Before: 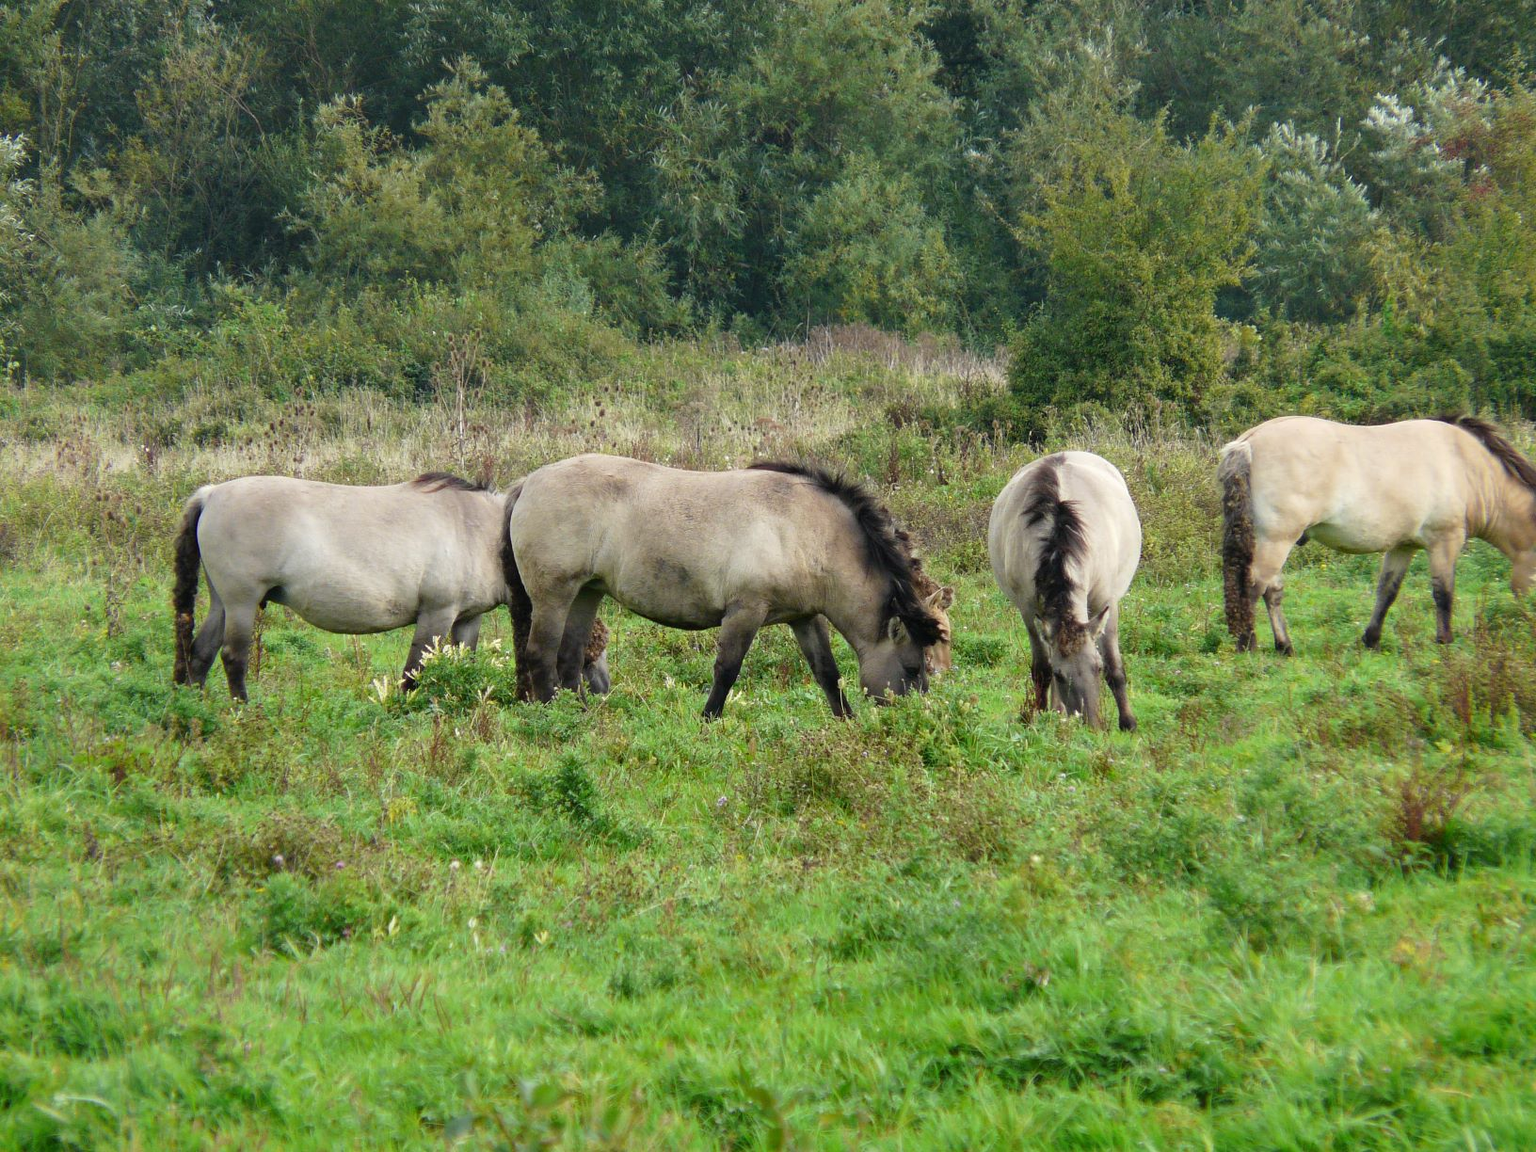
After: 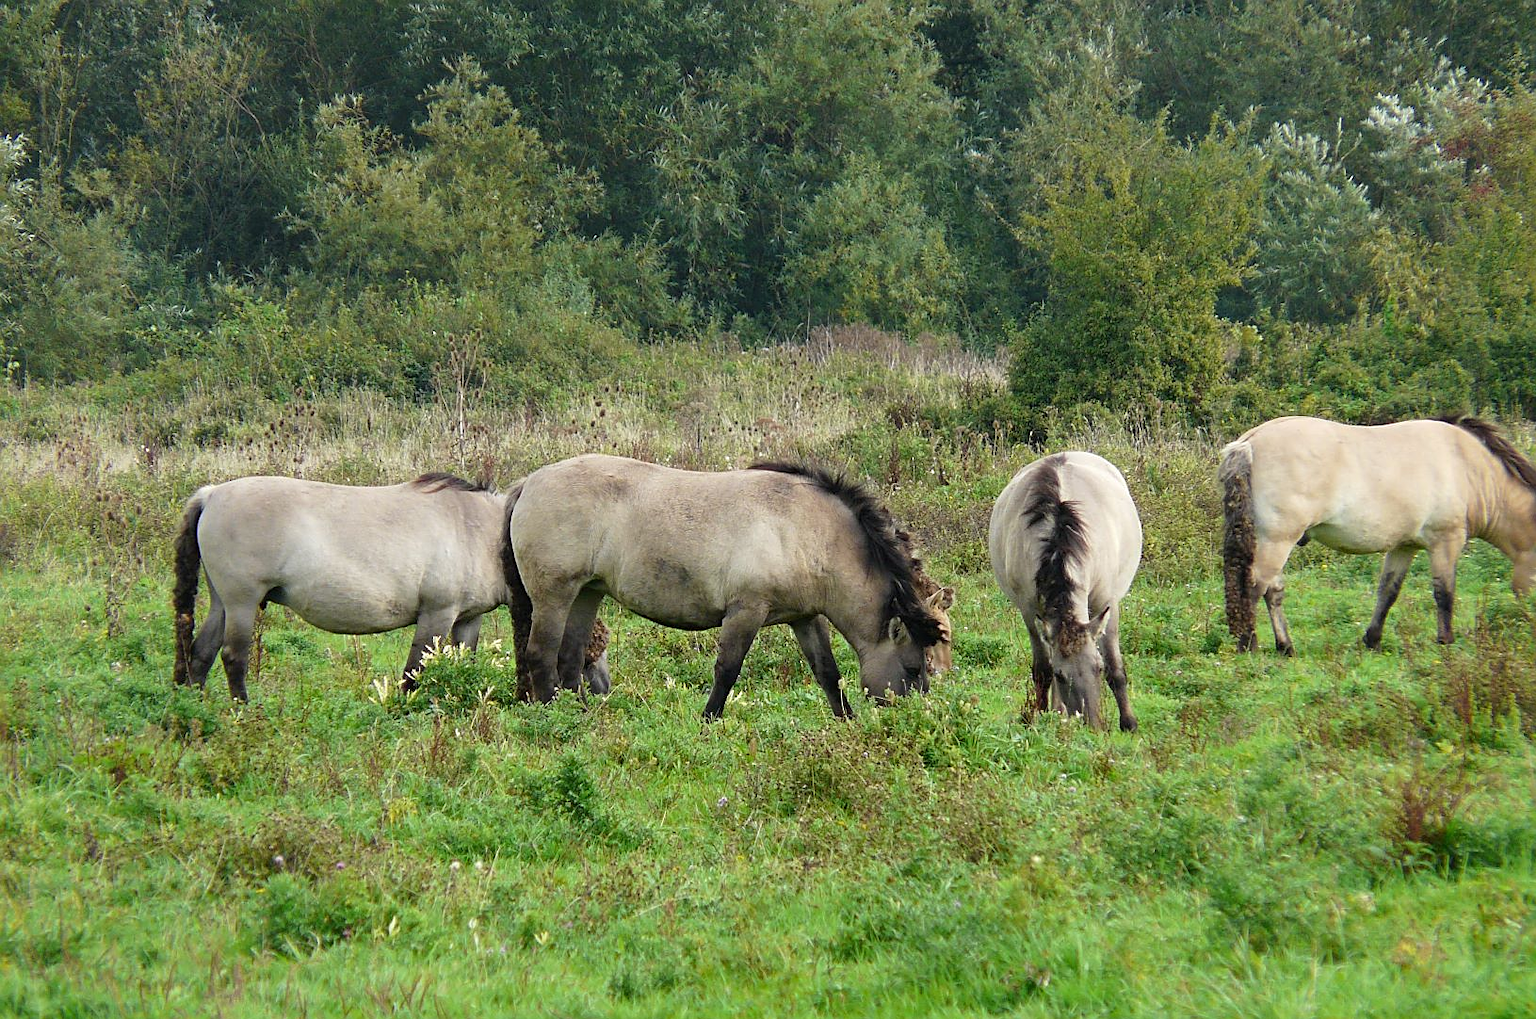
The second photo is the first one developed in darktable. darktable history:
crop and rotate: top 0%, bottom 11.49%
sharpen: on, module defaults
